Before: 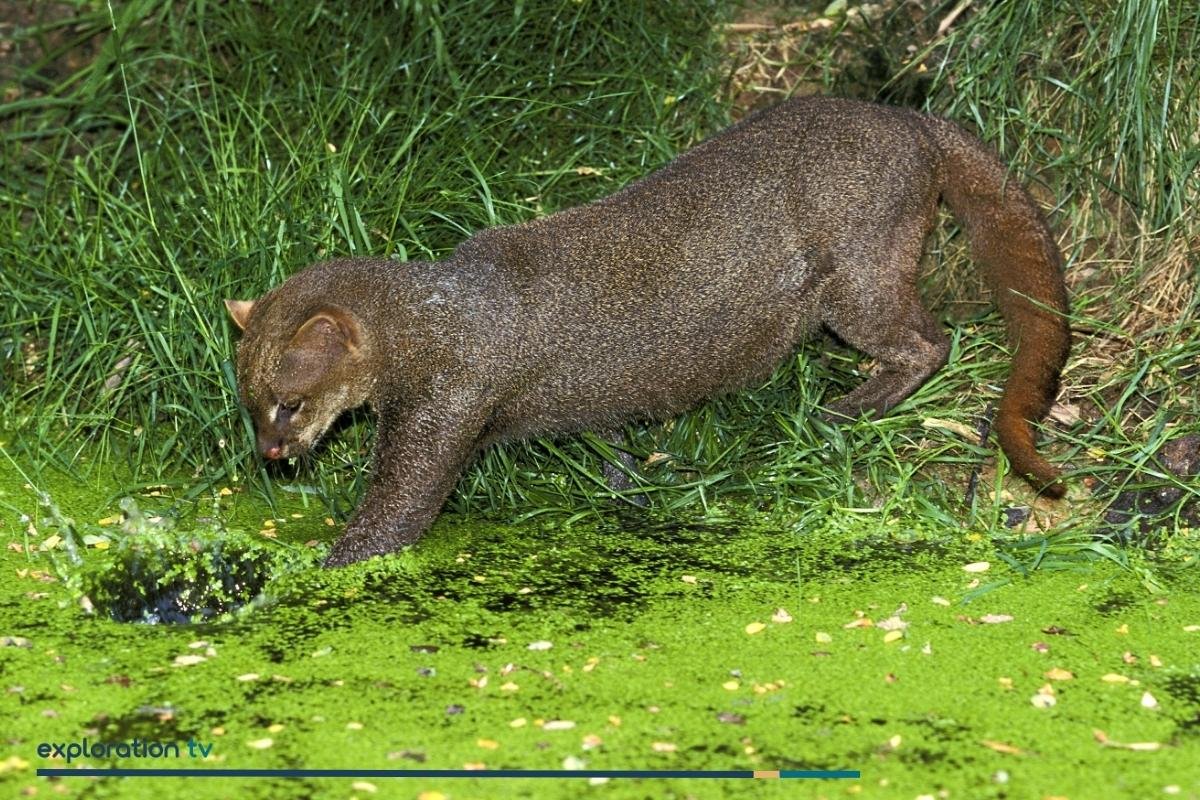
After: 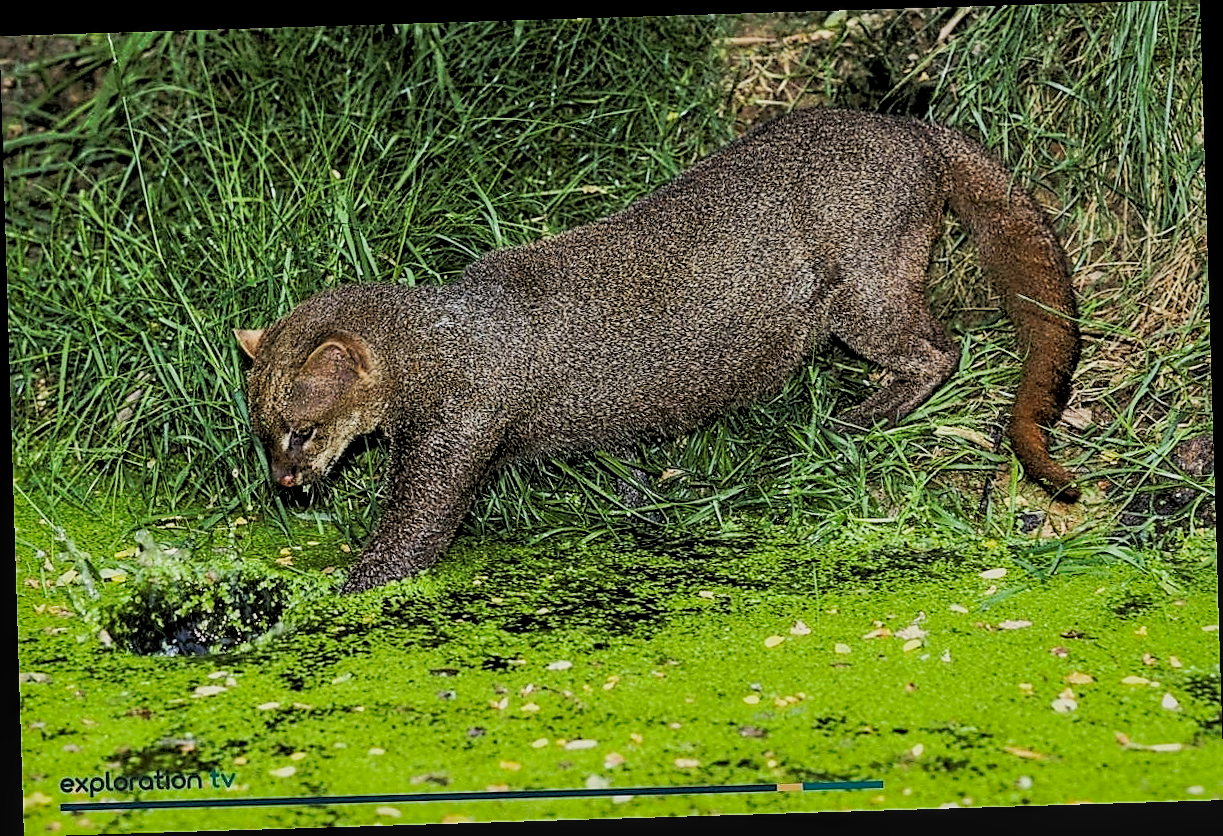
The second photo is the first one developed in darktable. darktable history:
rotate and perspective: rotation -1.75°, automatic cropping off
local contrast: on, module defaults
color balance: on, module defaults
filmic rgb: black relative exposure -5 EV, hardness 2.88, contrast 1.3, highlights saturation mix -30%
tone curve: curves: ch0 [(0, 0) (0.003, 0.003) (0.011, 0.011) (0.025, 0.024) (0.044, 0.042) (0.069, 0.066) (0.1, 0.095) (0.136, 0.129) (0.177, 0.169) (0.224, 0.214) (0.277, 0.264) (0.335, 0.319) (0.399, 0.38) (0.468, 0.446) (0.543, 0.558) (0.623, 0.636) (0.709, 0.719) (0.801, 0.807) (0.898, 0.901) (1, 1)], preserve colors none
shadows and highlights: on, module defaults
sharpen: radius 1.4, amount 1.25, threshold 0.7
